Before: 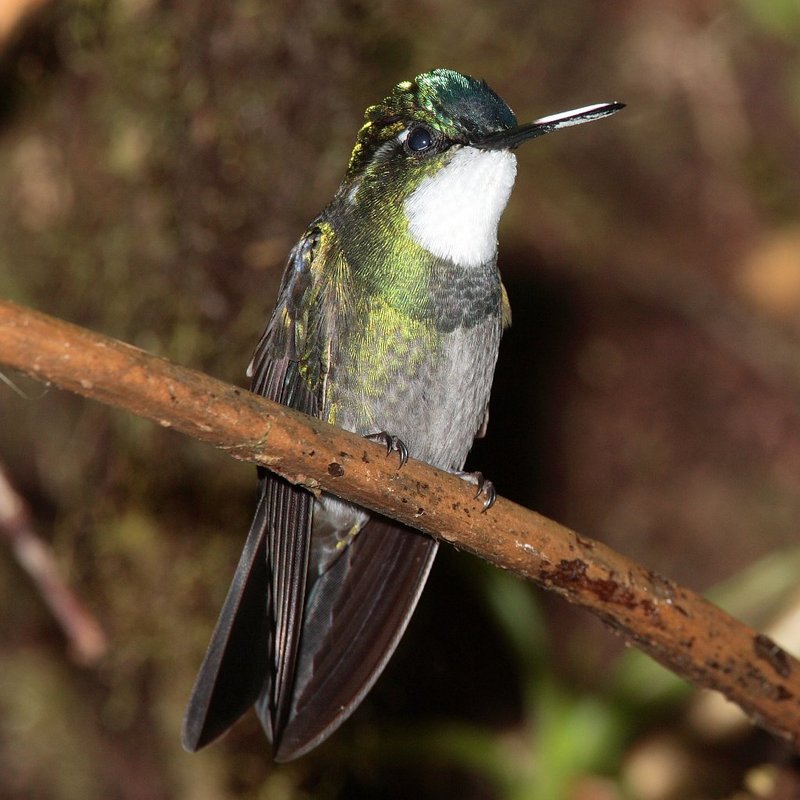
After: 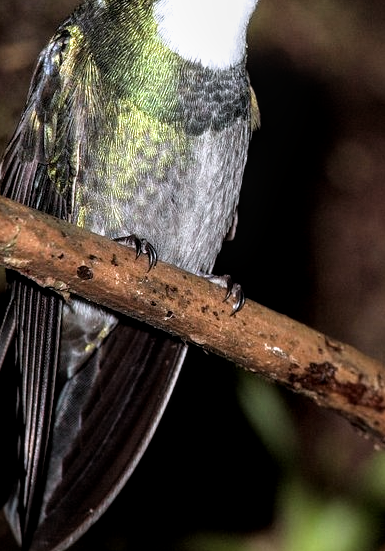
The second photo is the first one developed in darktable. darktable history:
filmic rgb: black relative exposure -8.24 EV, white relative exposure 2.2 EV, target white luminance 99.889%, hardness 7.11, latitude 74.6%, contrast 1.319, highlights saturation mix -1.55%, shadows ↔ highlights balance 30.58%, iterations of high-quality reconstruction 10
color calibration: illuminant as shot in camera, x 0.358, y 0.373, temperature 4628.91 K
crop: left 31.408%, top 24.627%, right 20.349%, bottom 6.41%
local contrast: on, module defaults
